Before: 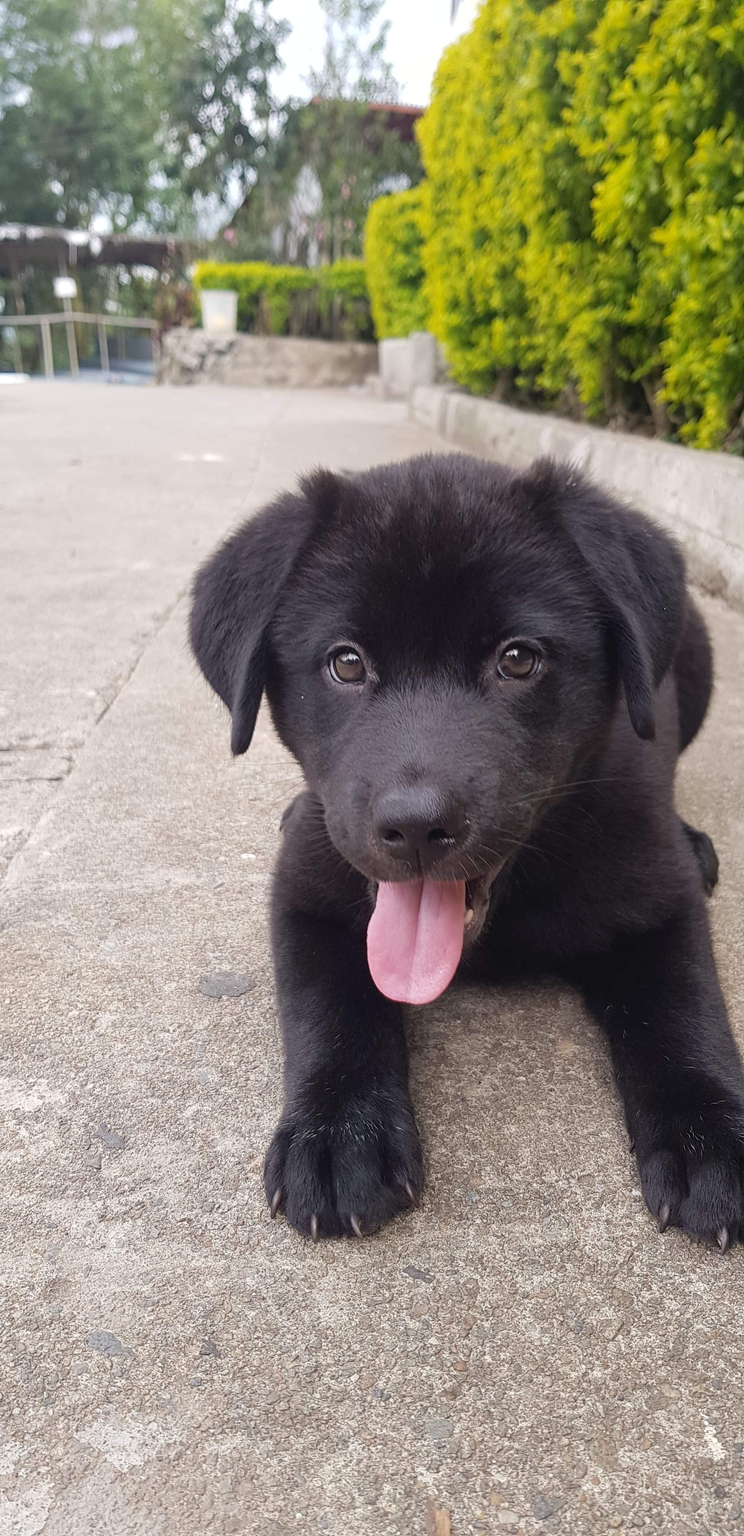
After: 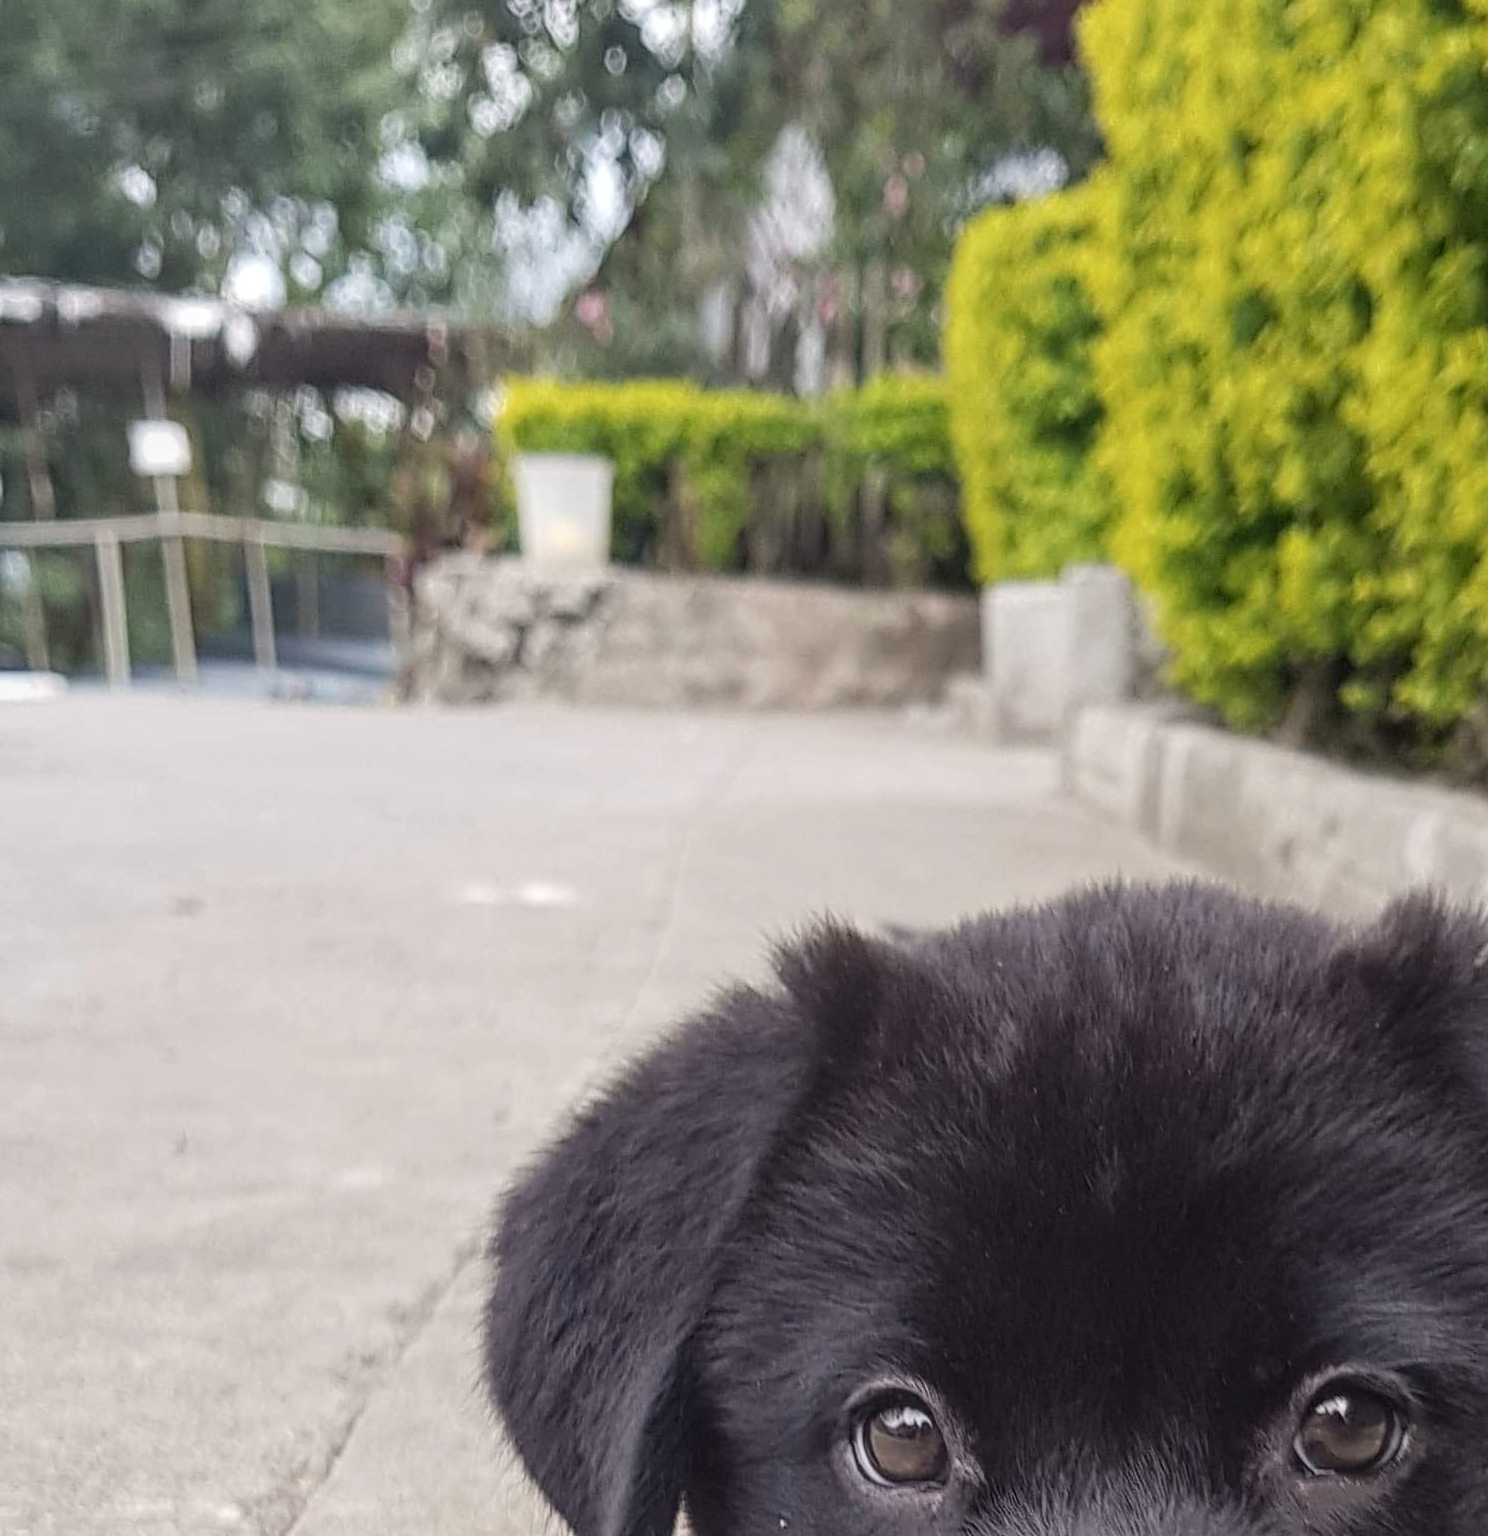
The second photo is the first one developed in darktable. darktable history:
base curve: curves: ch0 [(0, 0) (0.472, 0.508) (1, 1)]
crop: left 0.579%, top 7.627%, right 23.167%, bottom 54.275%
local contrast: detail 130%
contrast brightness saturation: contrast -0.08, brightness -0.04, saturation -0.11
